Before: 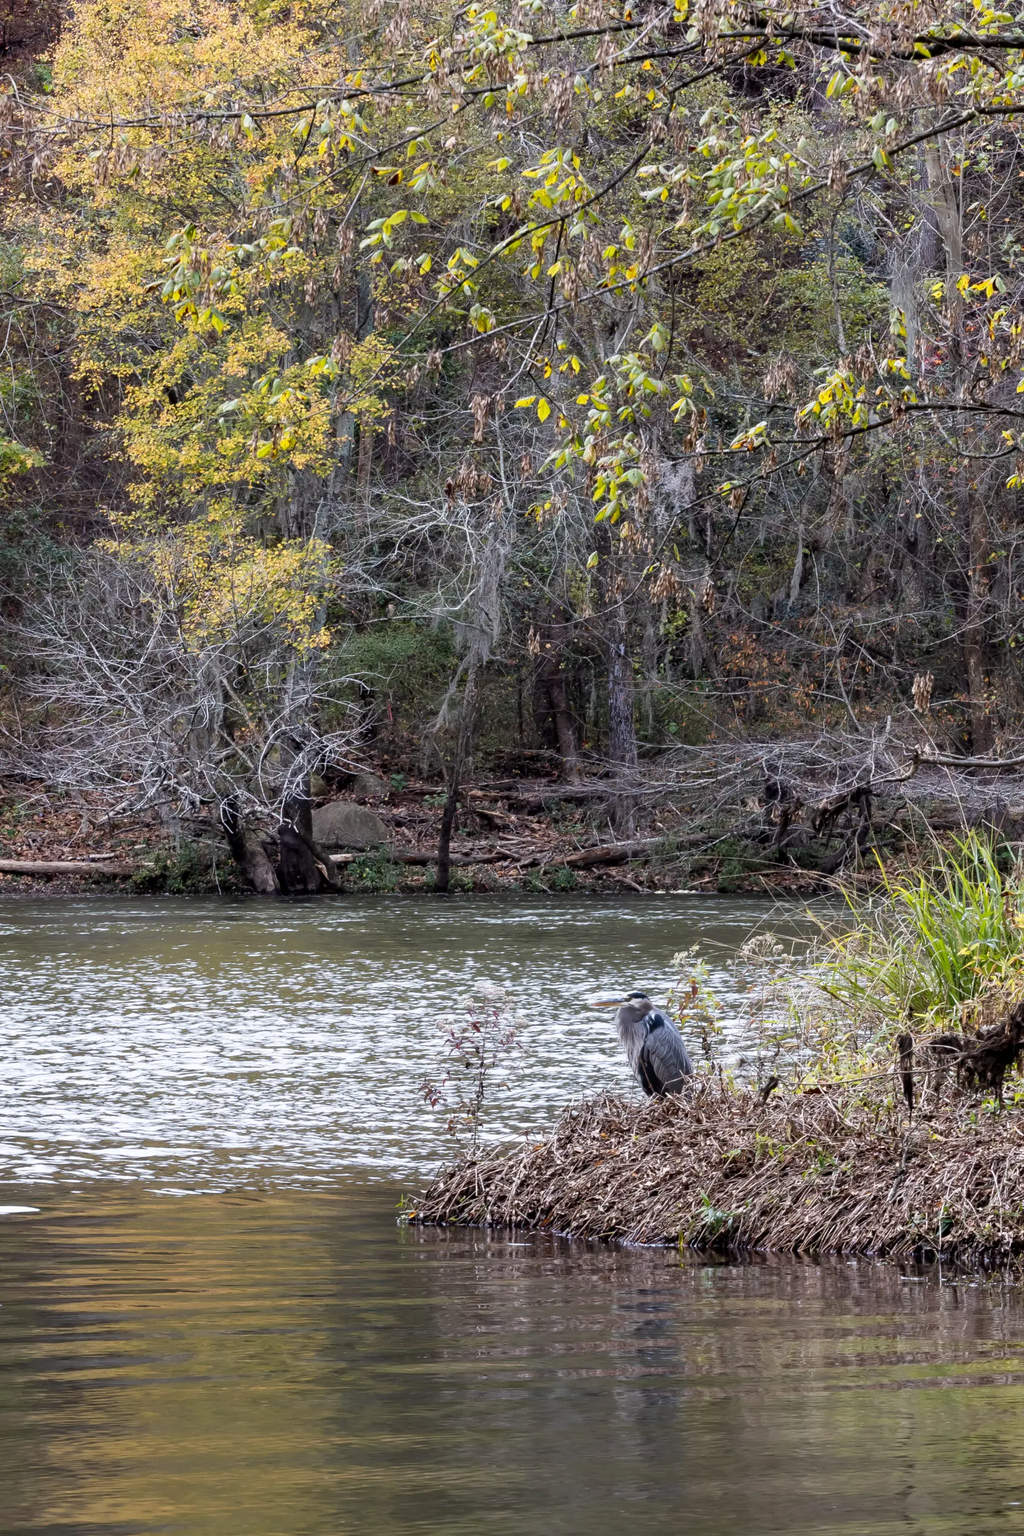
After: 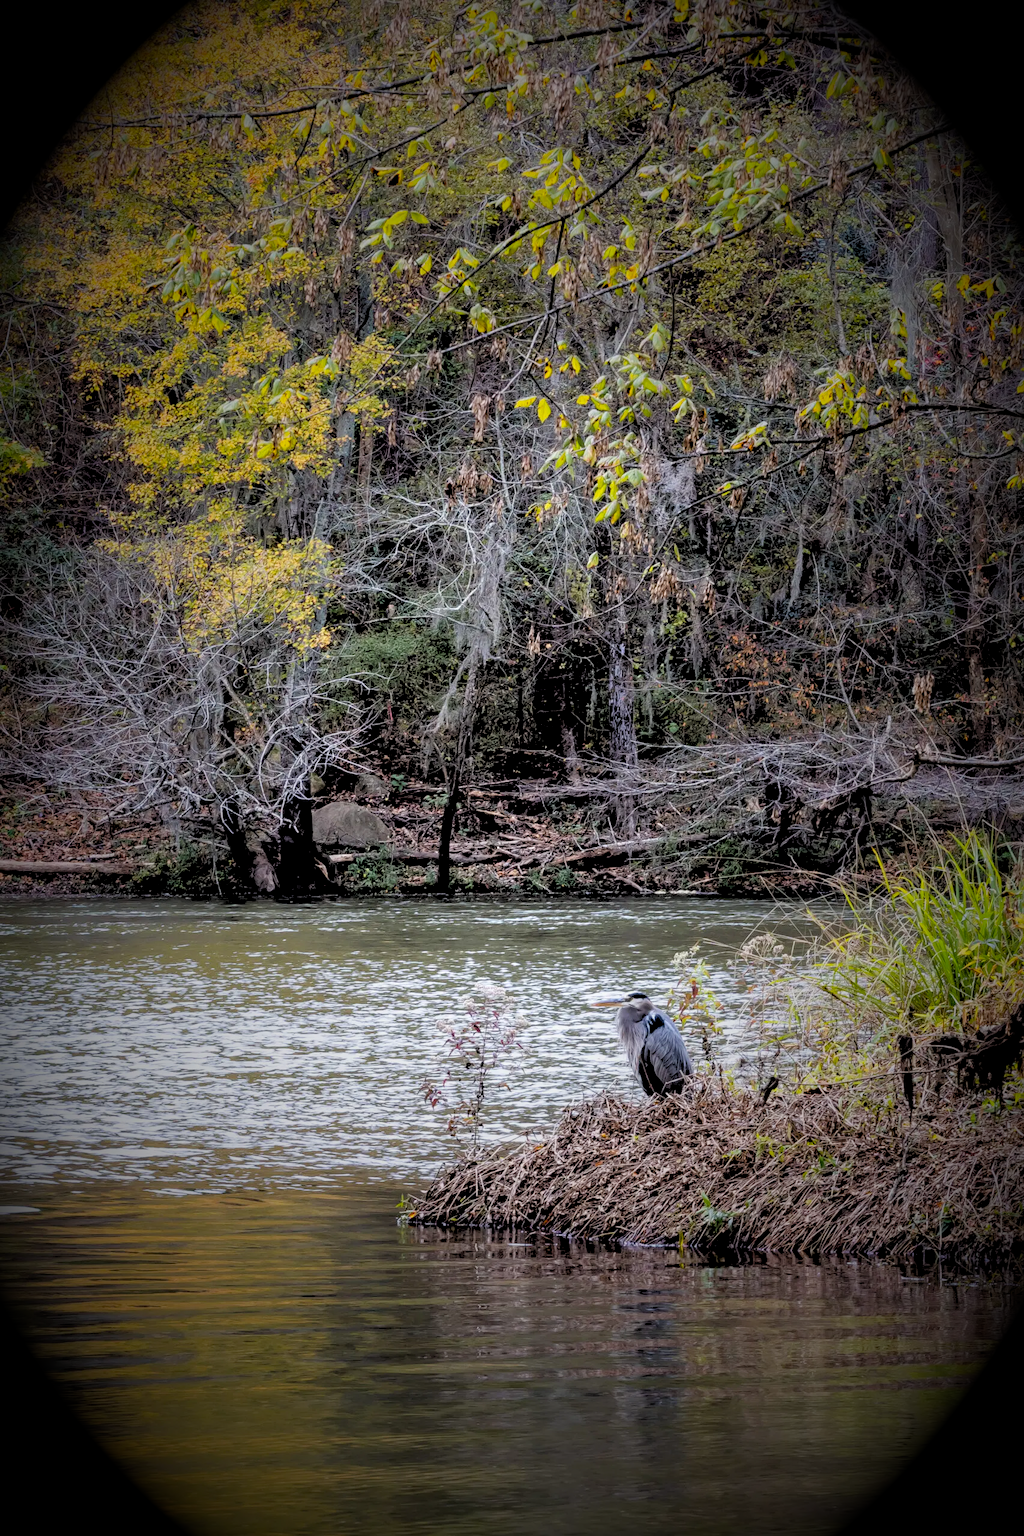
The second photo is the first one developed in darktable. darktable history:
local contrast: highlights 83%, shadows 81%
vignetting: fall-off start 15.9%, fall-off radius 100%, brightness -1, saturation 0.5, width/height ratio 0.719
rgb levels: levels [[0.027, 0.429, 0.996], [0, 0.5, 1], [0, 0.5, 1]]
